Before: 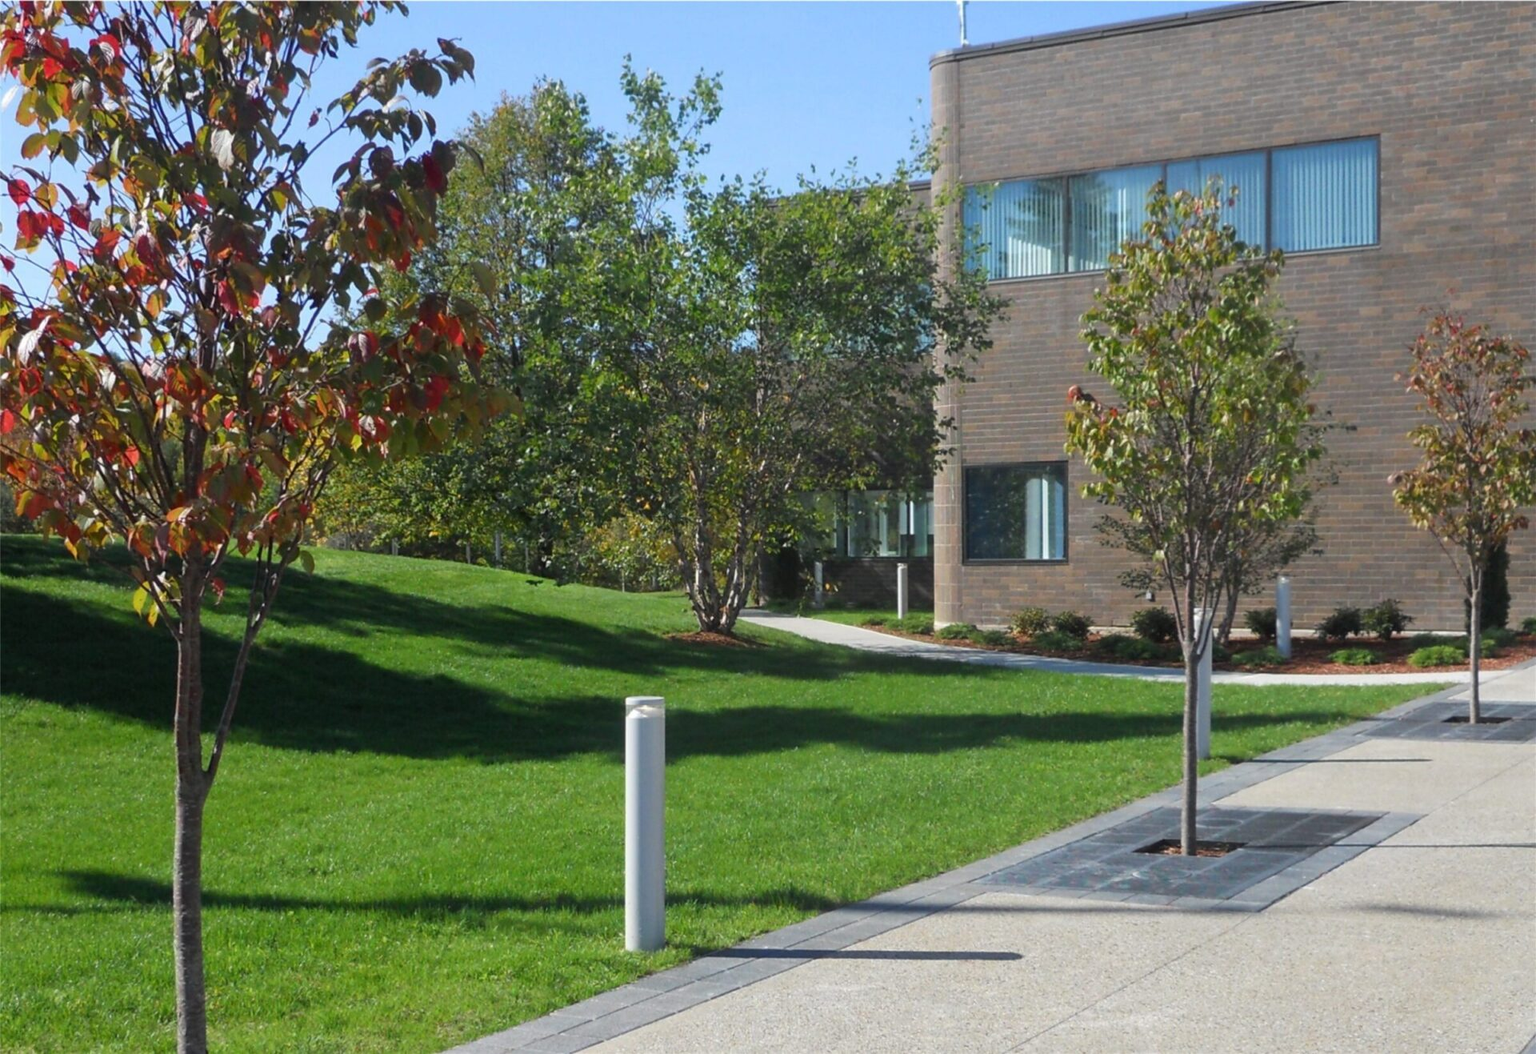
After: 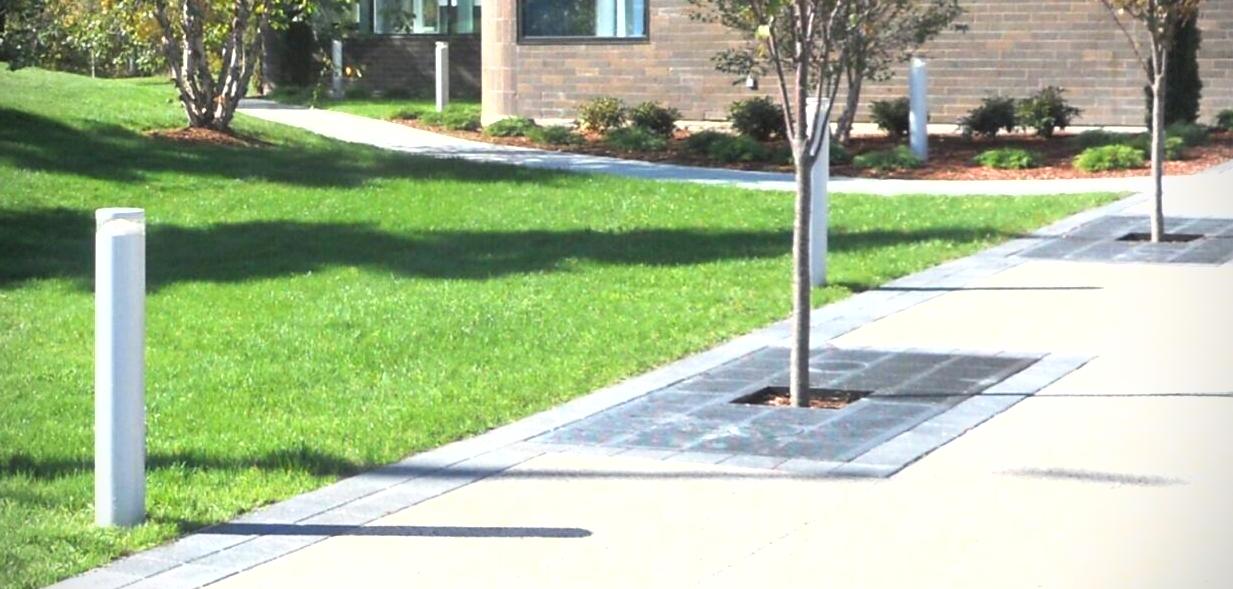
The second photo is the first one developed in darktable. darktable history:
vignetting: dithering 8-bit output
exposure: black level correction 0, exposure 1.103 EV, compensate exposure bias true, compensate highlight preservation false
crop and rotate: left 35.742%, top 50.288%, bottom 4.983%
shadows and highlights: shadows -12.94, white point adjustment 4.13, highlights 27.92
